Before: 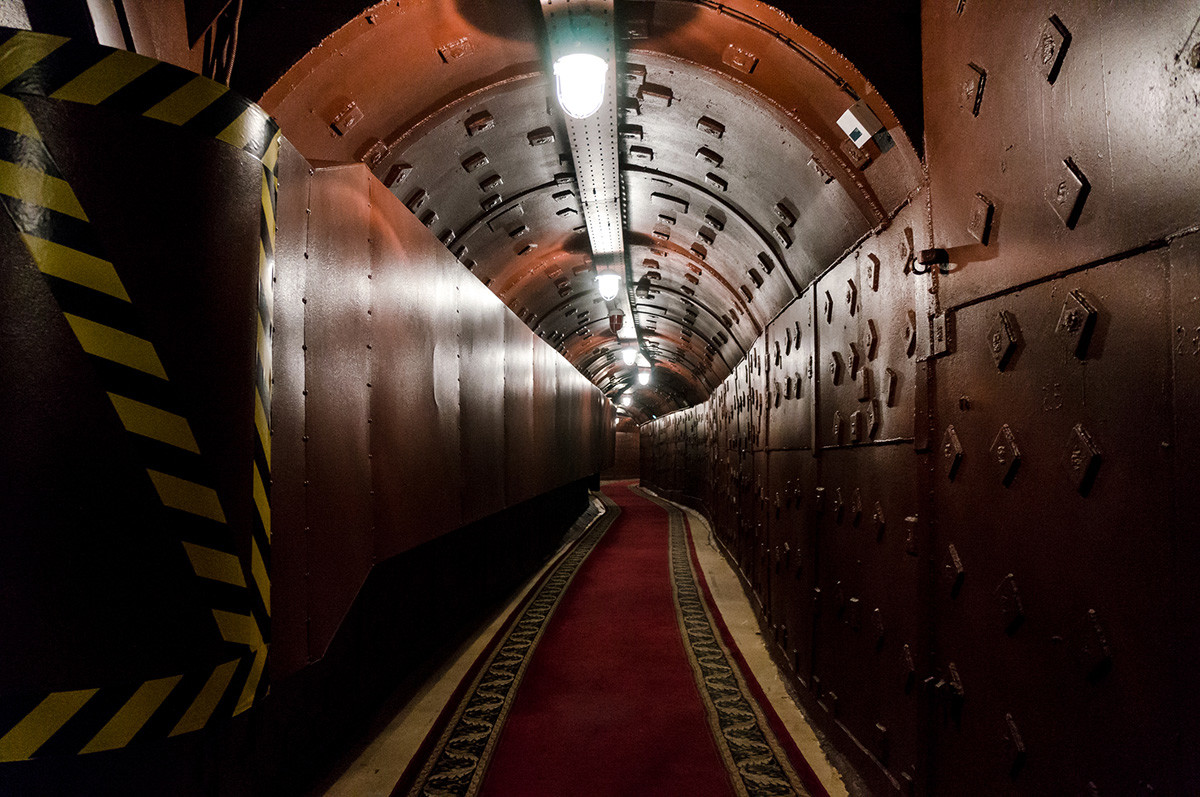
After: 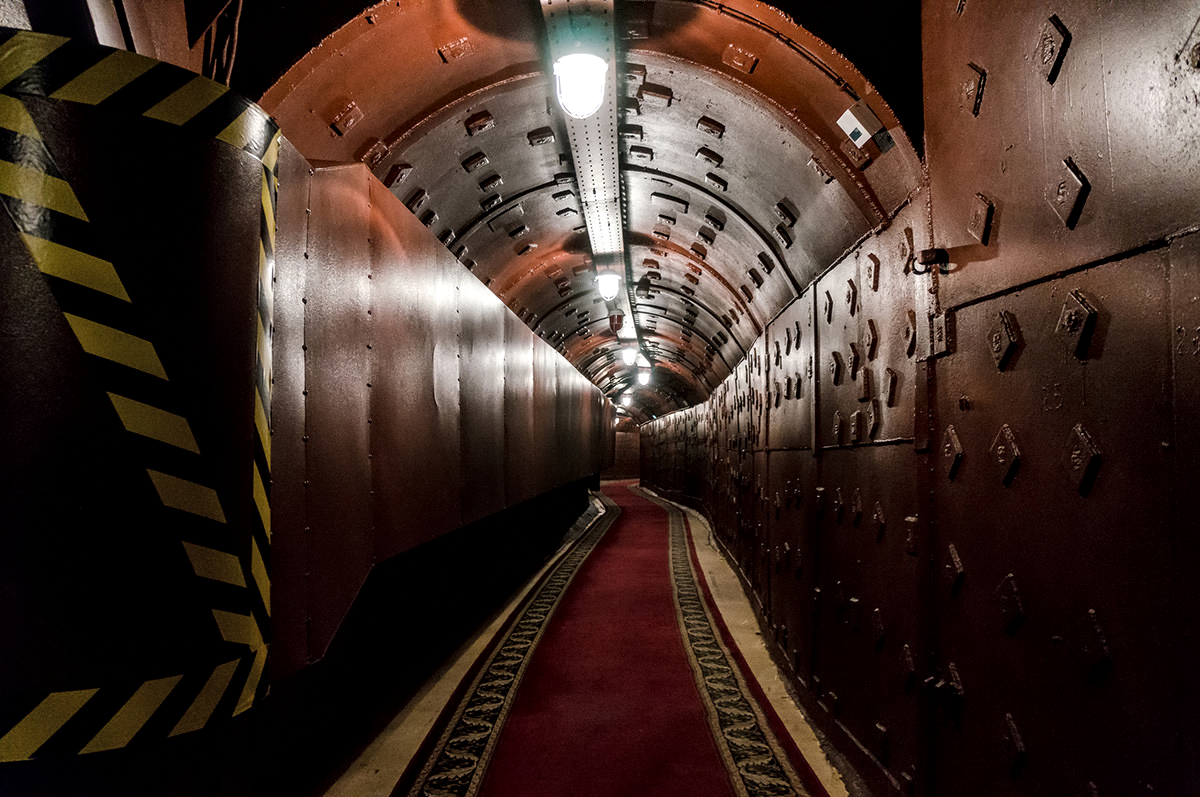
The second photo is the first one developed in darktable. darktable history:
local contrast: on, module defaults
contrast equalizer: octaves 7, y [[0.5, 0.542, 0.583, 0.625, 0.667, 0.708], [0.5 ×6], [0.5 ×6], [0, 0.033, 0.067, 0.1, 0.133, 0.167], [0, 0.05, 0.1, 0.15, 0.2, 0.25]], mix 0.145
